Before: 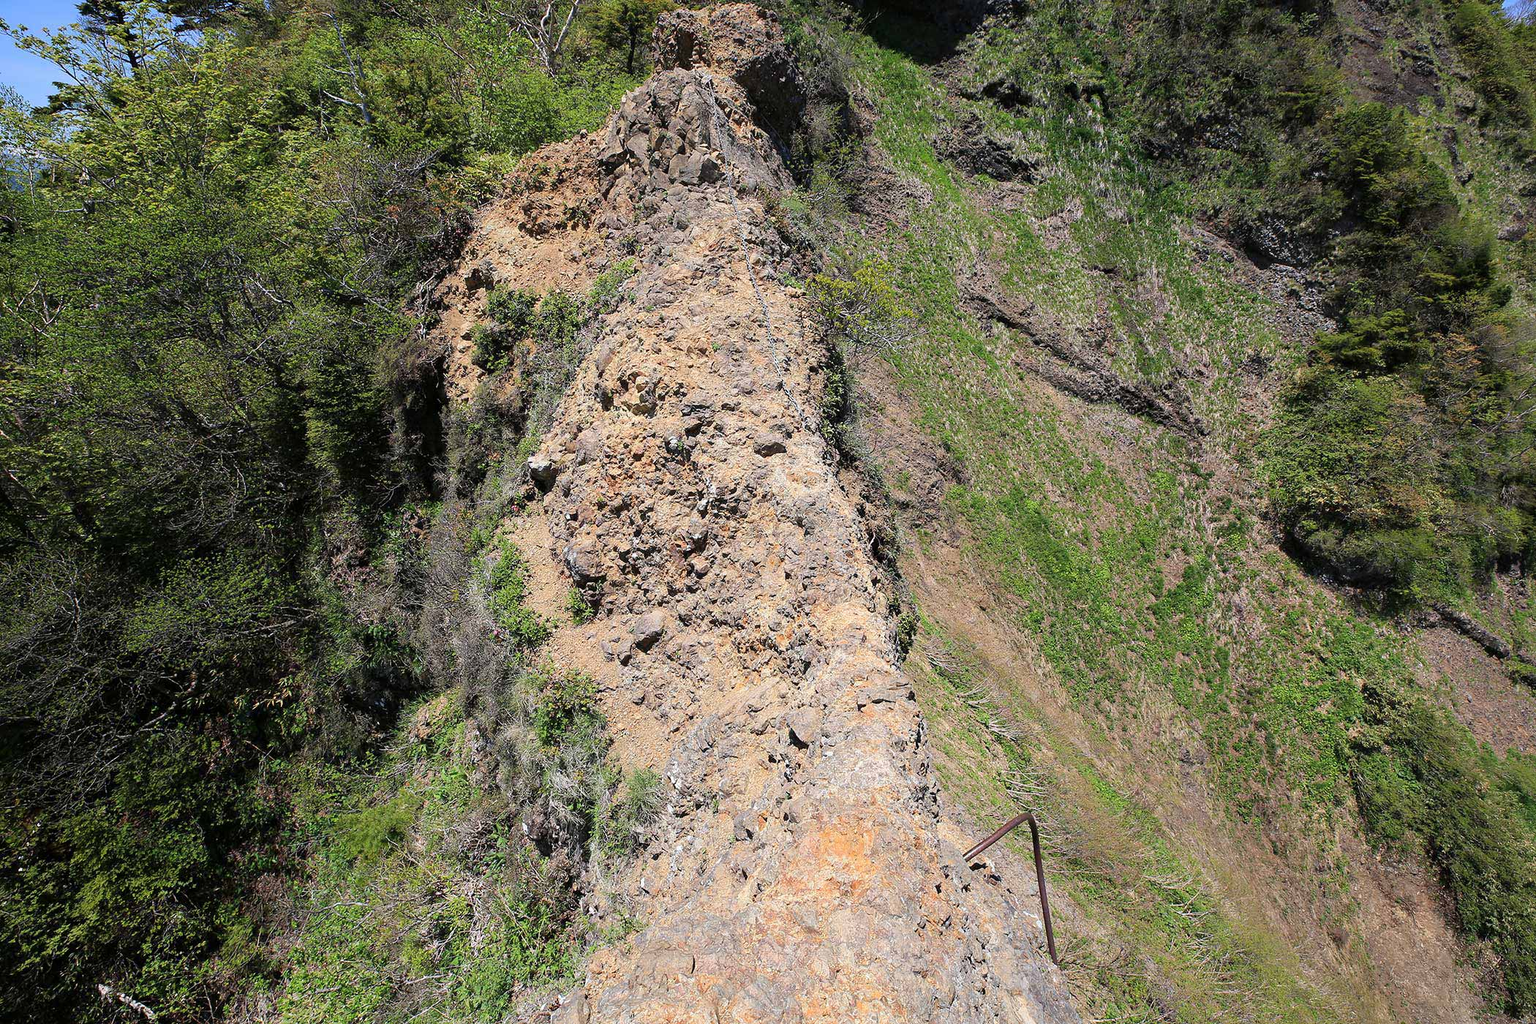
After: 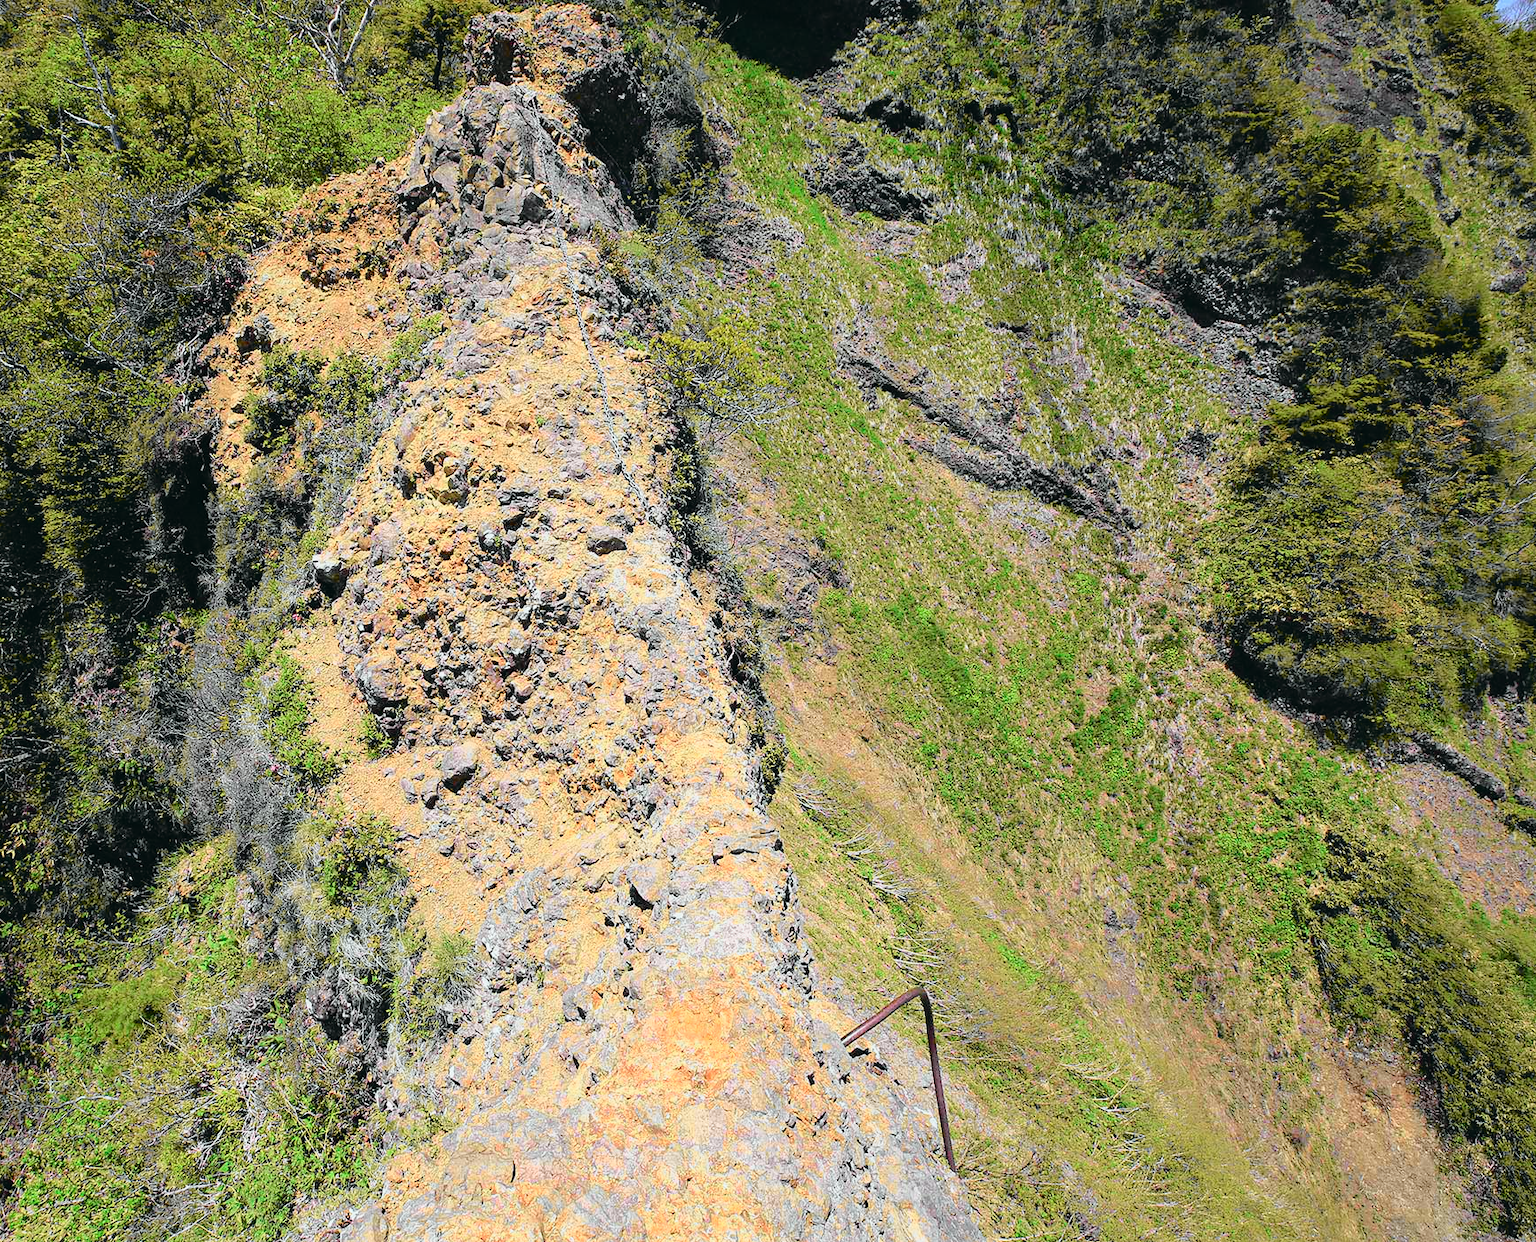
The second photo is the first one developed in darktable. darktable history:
crop: left 17.656%, bottom 0.043%
tone curve: curves: ch0 [(0.001, 0.029) (0.084, 0.074) (0.162, 0.165) (0.304, 0.382) (0.466, 0.576) (0.654, 0.741) (0.848, 0.906) (0.984, 0.963)]; ch1 [(0, 0) (0.34, 0.235) (0.46, 0.46) (0.515, 0.502) (0.553, 0.567) (0.764, 0.815) (1, 1)]; ch2 [(0, 0) (0.44, 0.458) (0.479, 0.492) (0.524, 0.507) (0.547, 0.579) (0.673, 0.712) (1, 1)], color space Lab, independent channels, preserve colors none
